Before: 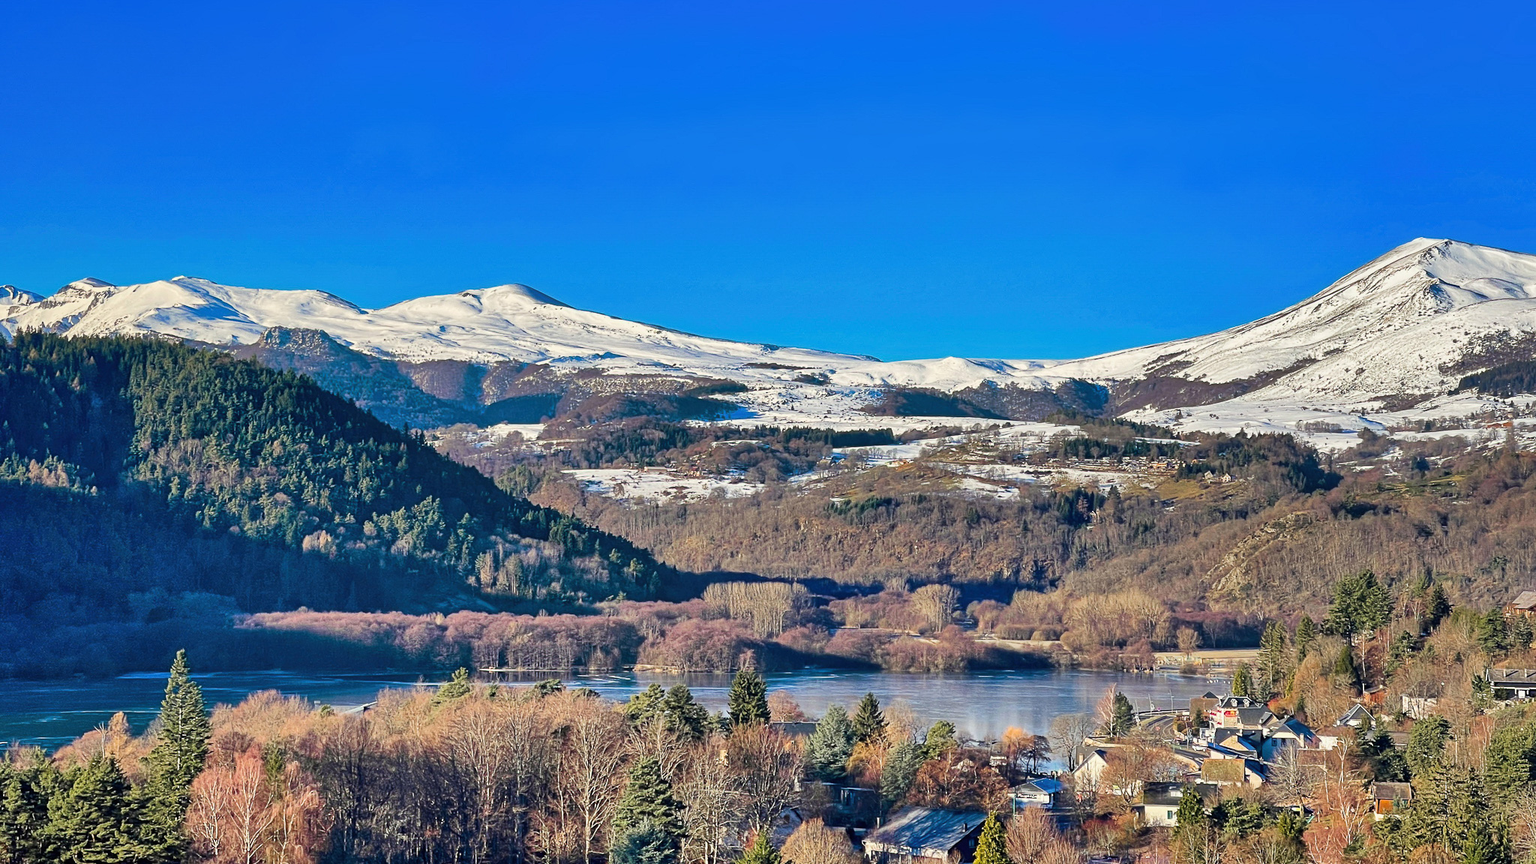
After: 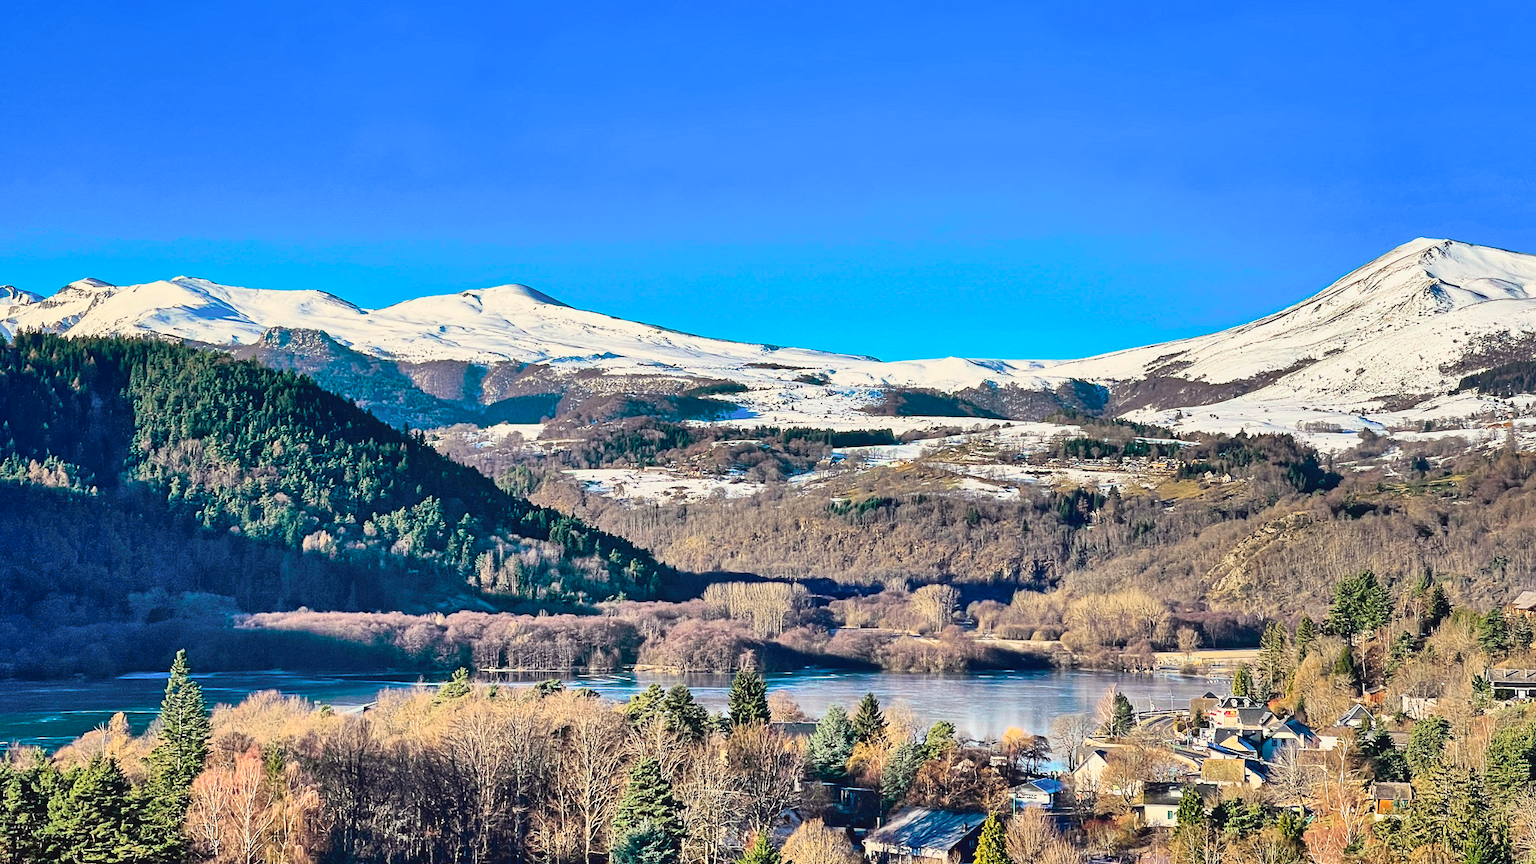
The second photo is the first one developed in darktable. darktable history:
tone curve: curves: ch0 [(0, 0.049) (0.113, 0.084) (0.285, 0.301) (0.673, 0.796) (0.845, 0.932) (0.994, 0.971)]; ch1 [(0, 0) (0.456, 0.424) (0.498, 0.5) (0.57, 0.557) (0.631, 0.635) (1, 1)]; ch2 [(0, 0) (0.395, 0.398) (0.44, 0.456) (0.502, 0.507) (0.55, 0.559) (0.67, 0.702) (1, 1)], color space Lab, independent channels, preserve colors none
